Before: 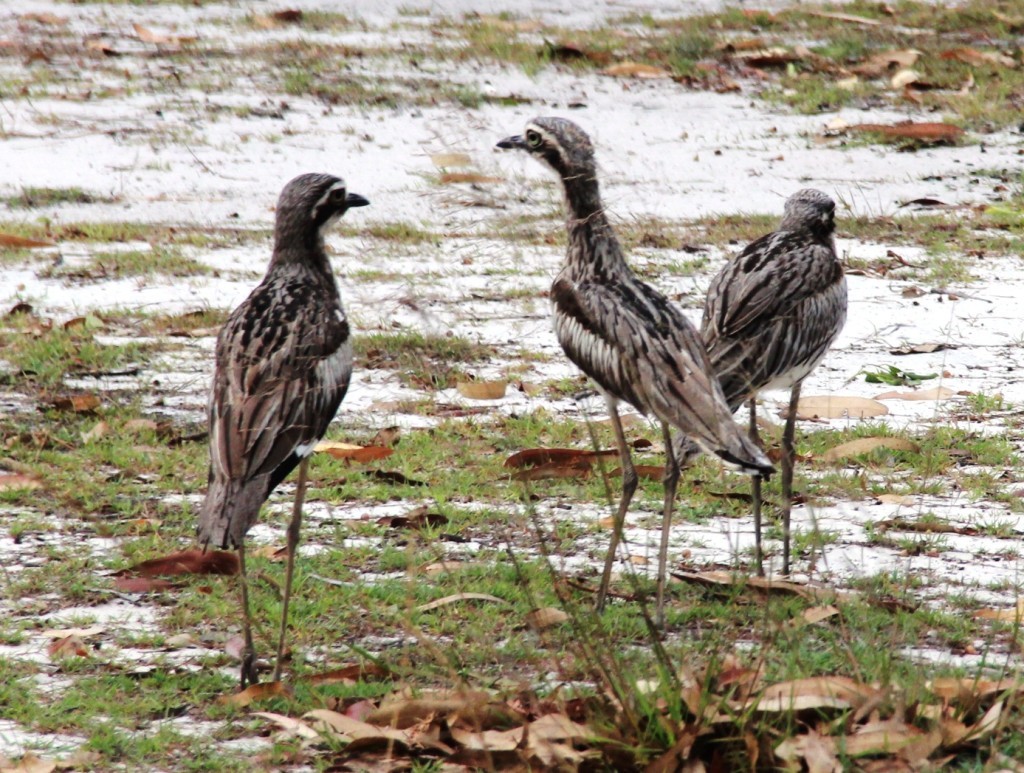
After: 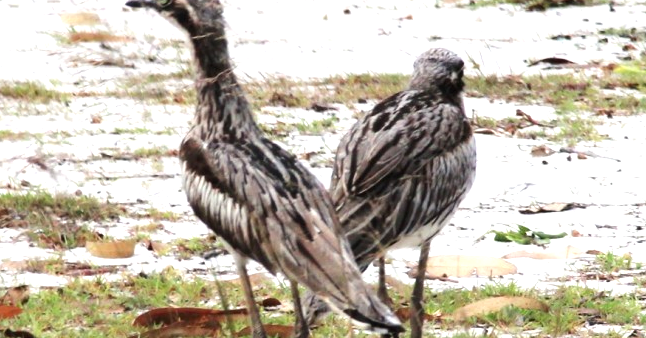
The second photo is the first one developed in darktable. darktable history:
crop: left 36.245%, top 18.255%, right 0.656%, bottom 37.986%
exposure: exposure 0.606 EV, compensate exposure bias true, compensate highlight preservation false
